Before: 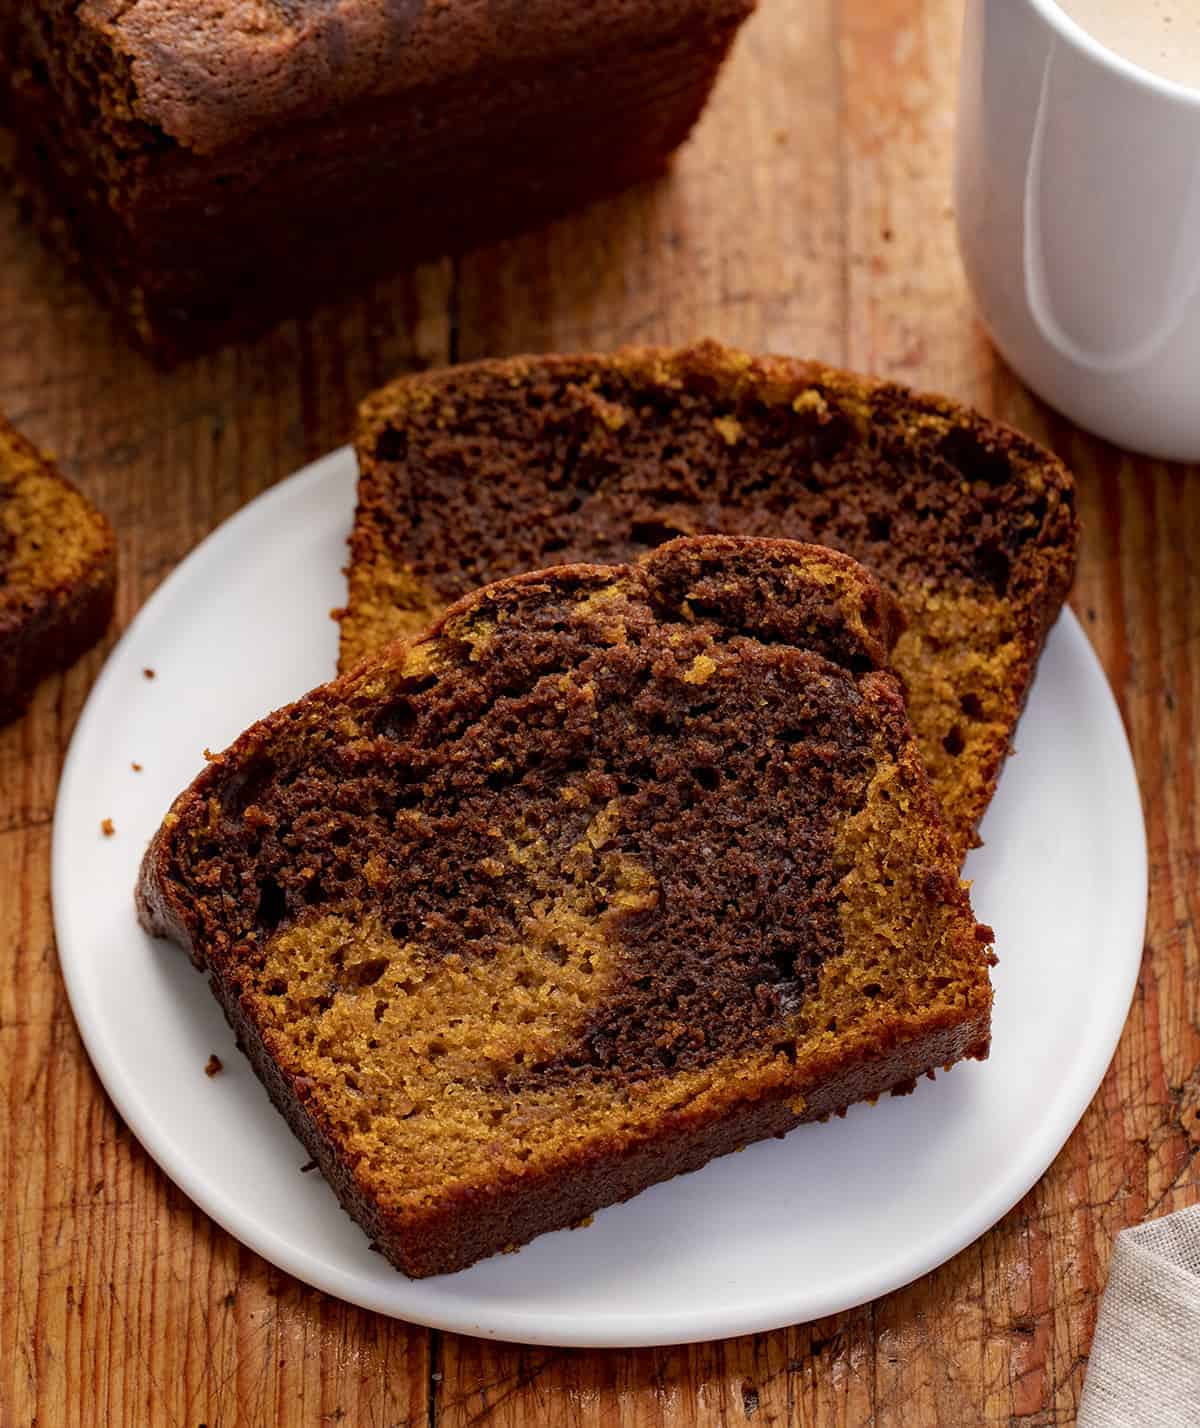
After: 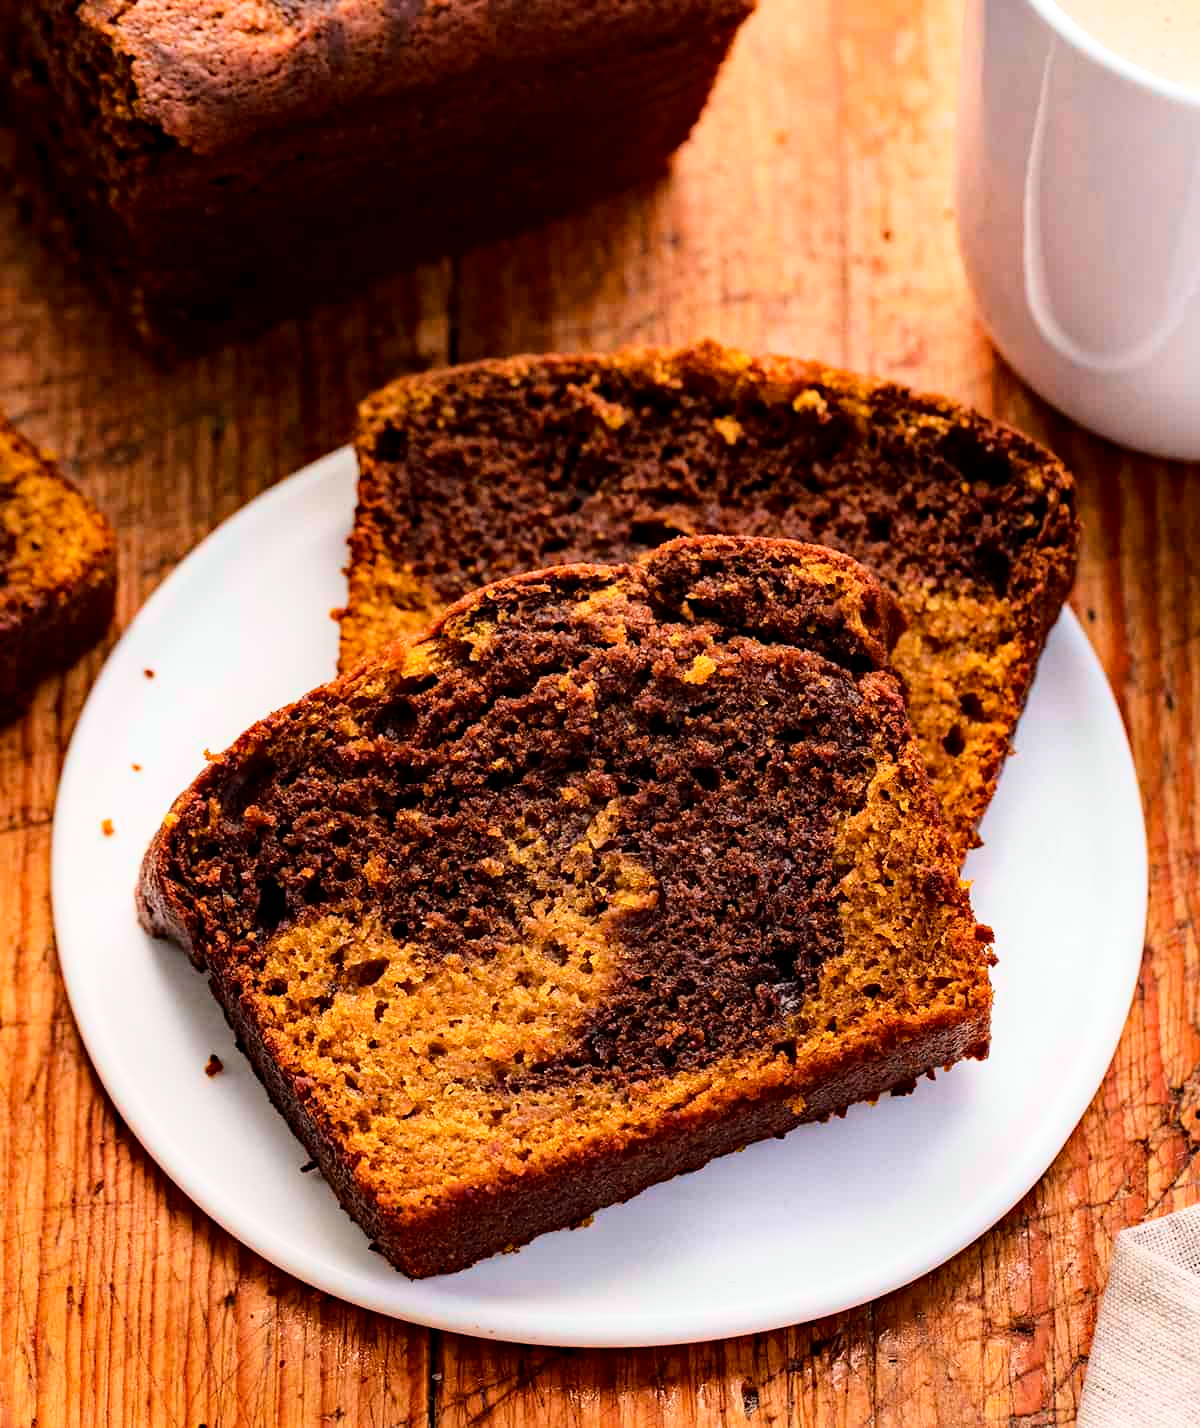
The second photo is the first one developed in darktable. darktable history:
haze removal: compatibility mode true, adaptive false
base curve: curves: ch0 [(0, 0) (0.028, 0.03) (0.121, 0.232) (0.46, 0.748) (0.859, 0.968) (1, 1)]
